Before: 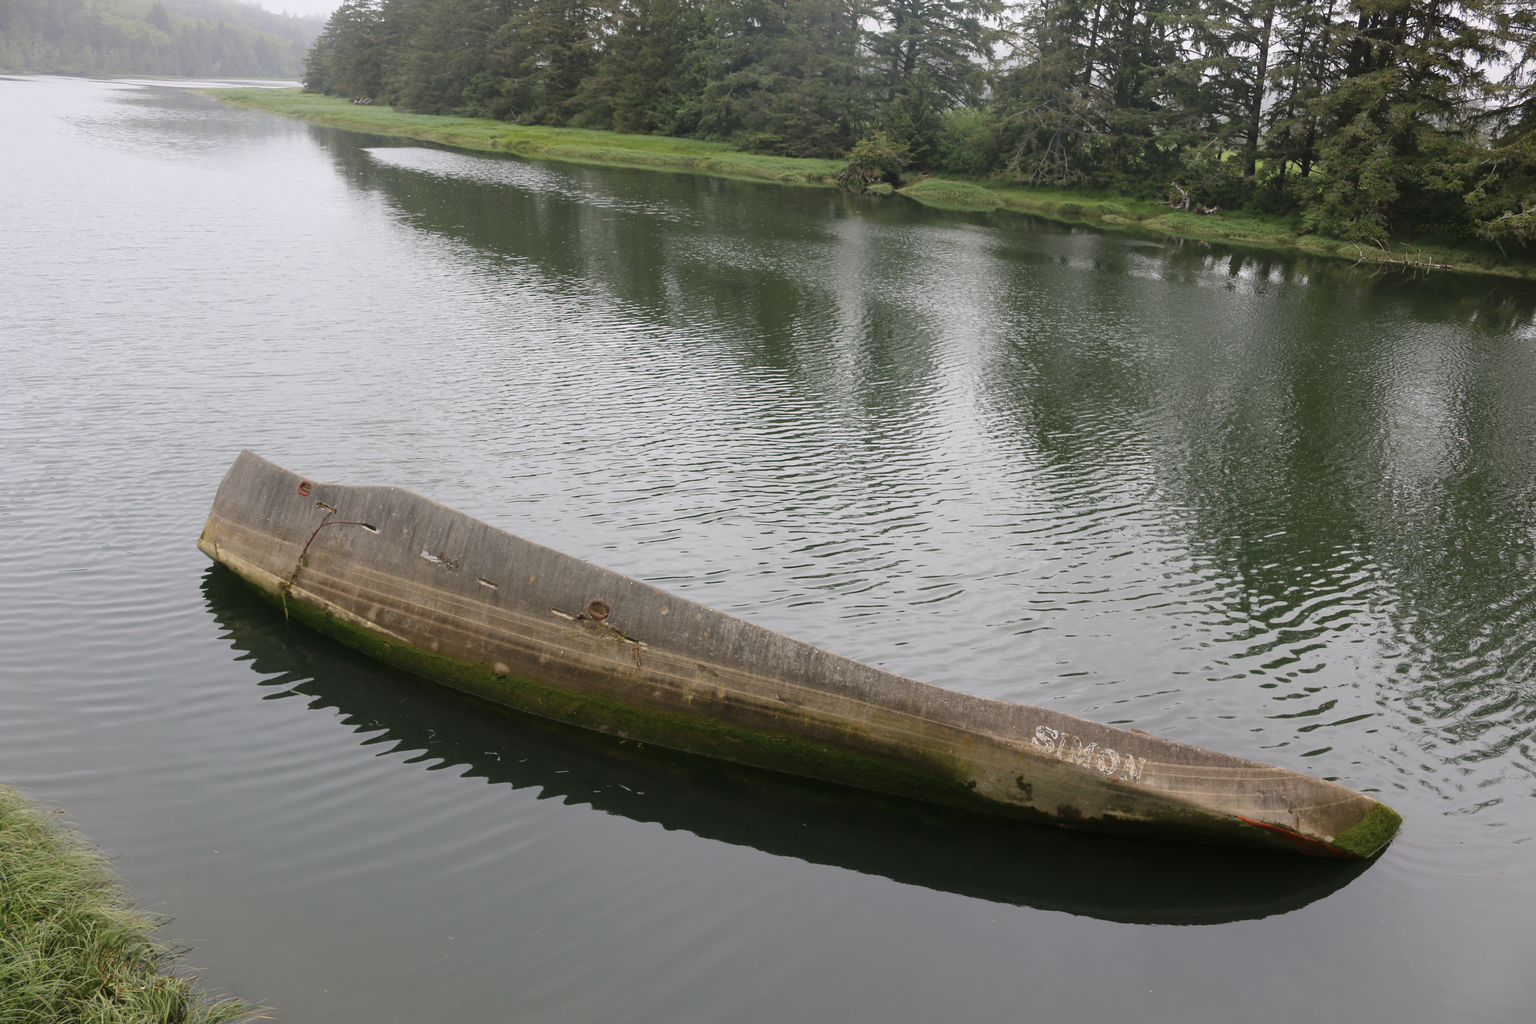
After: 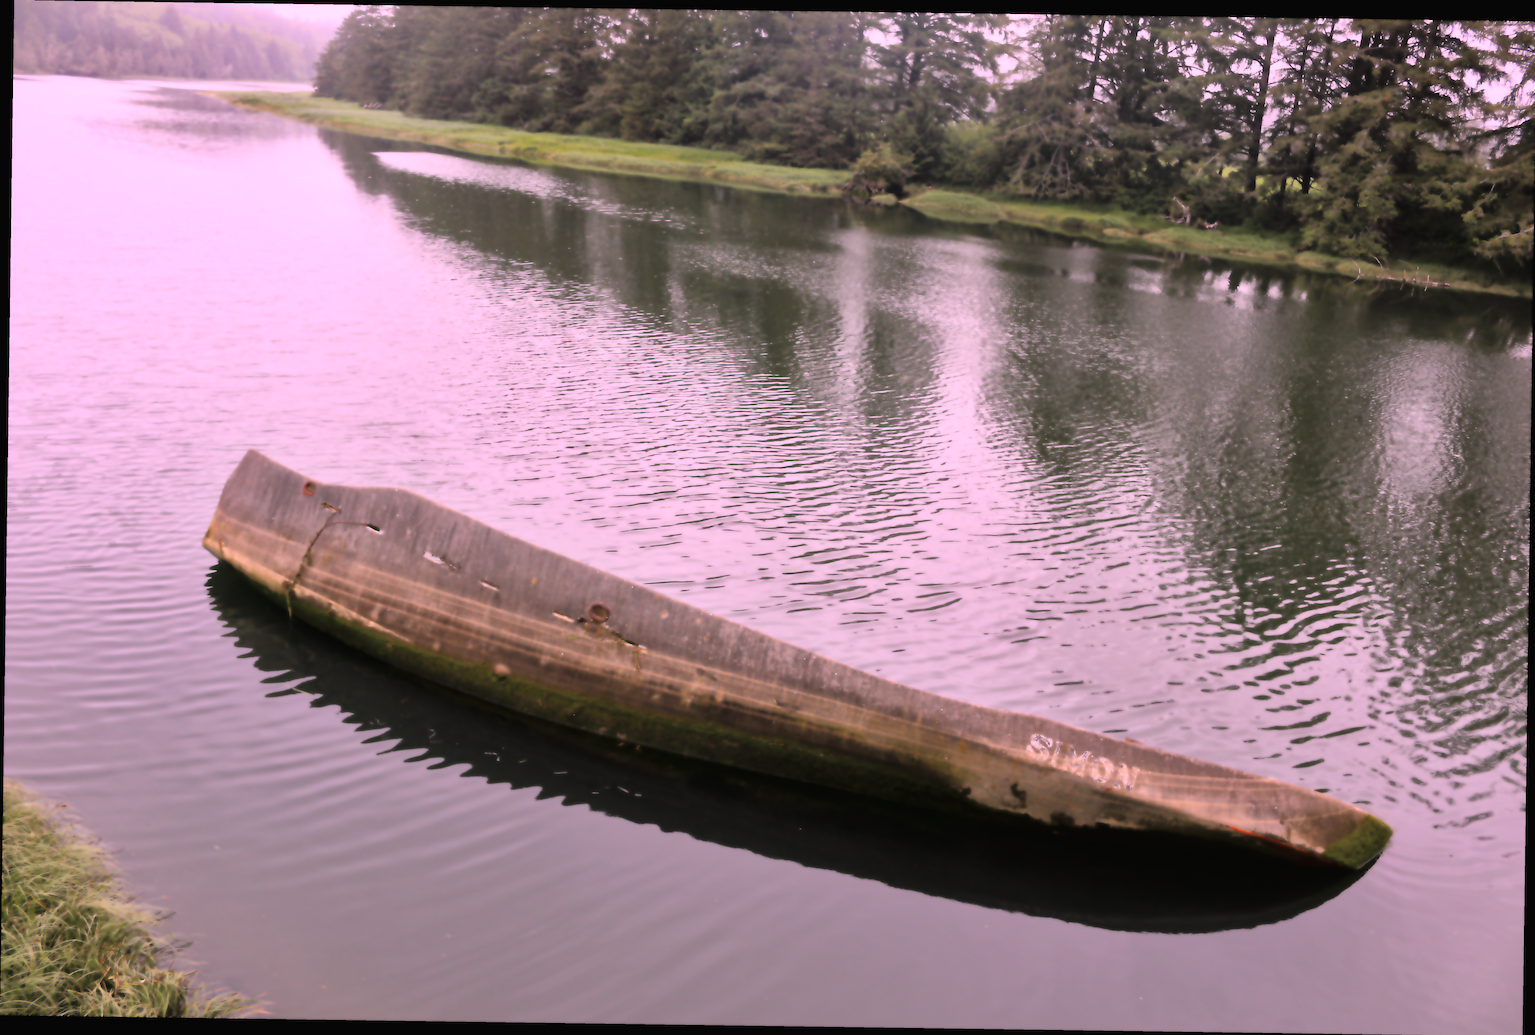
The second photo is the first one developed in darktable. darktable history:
white balance: red 1.188, blue 1.11
rotate and perspective: rotation 0.8°, automatic cropping off
tone curve: curves: ch0 [(0.016, 0.011) (0.084, 0.026) (0.469, 0.508) (0.721, 0.862) (1, 1)], color space Lab, linked channels, preserve colors none
shadows and highlights: shadows 40, highlights -60
lowpass: radius 4, soften with bilateral filter, unbound 0
